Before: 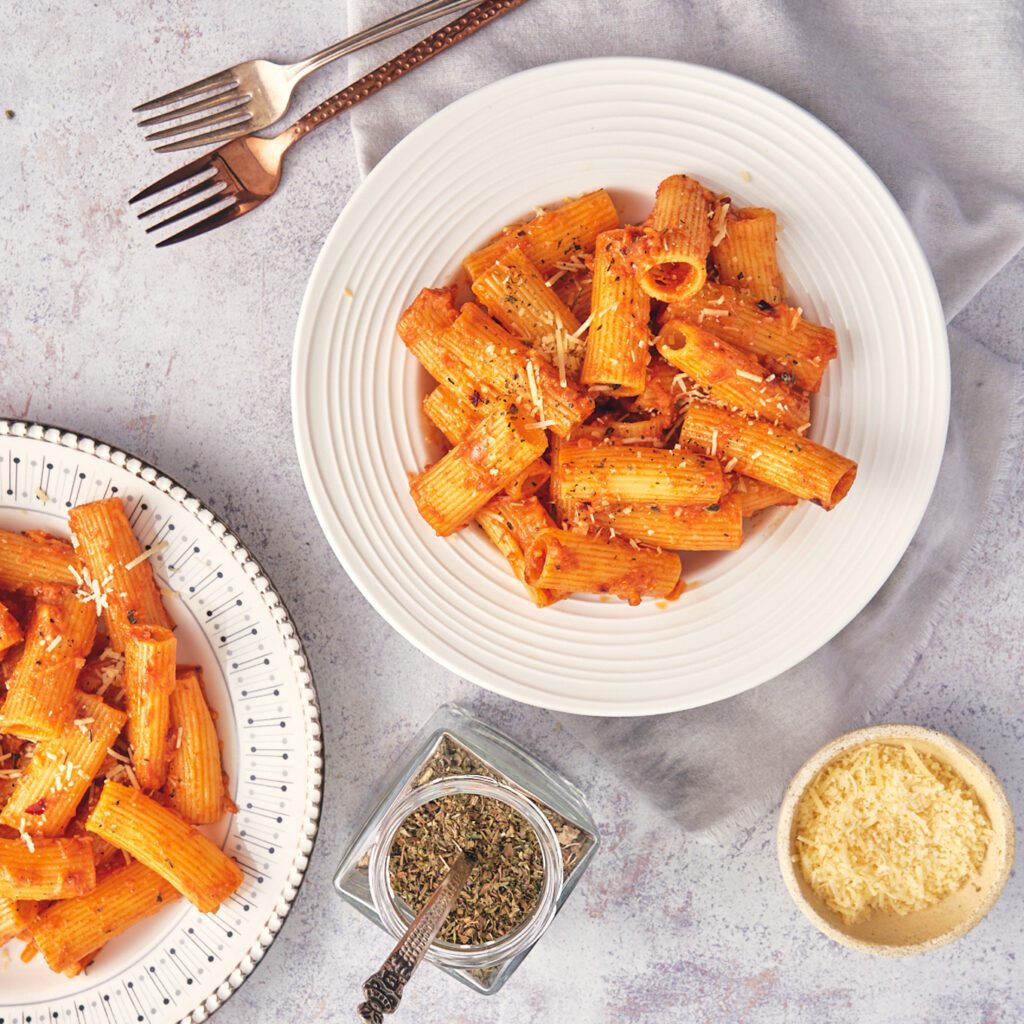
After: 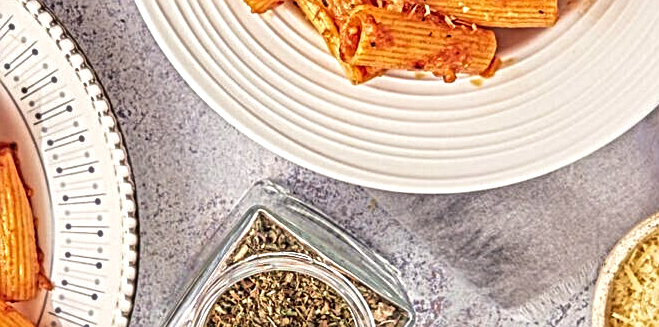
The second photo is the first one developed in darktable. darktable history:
crop: left 18.091%, top 51.13%, right 17.525%, bottom 16.85%
local contrast: mode bilateral grid, contrast 20, coarseness 3, detail 300%, midtone range 0.2
tone equalizer: on, module defaults
velvia: on, module defaults
